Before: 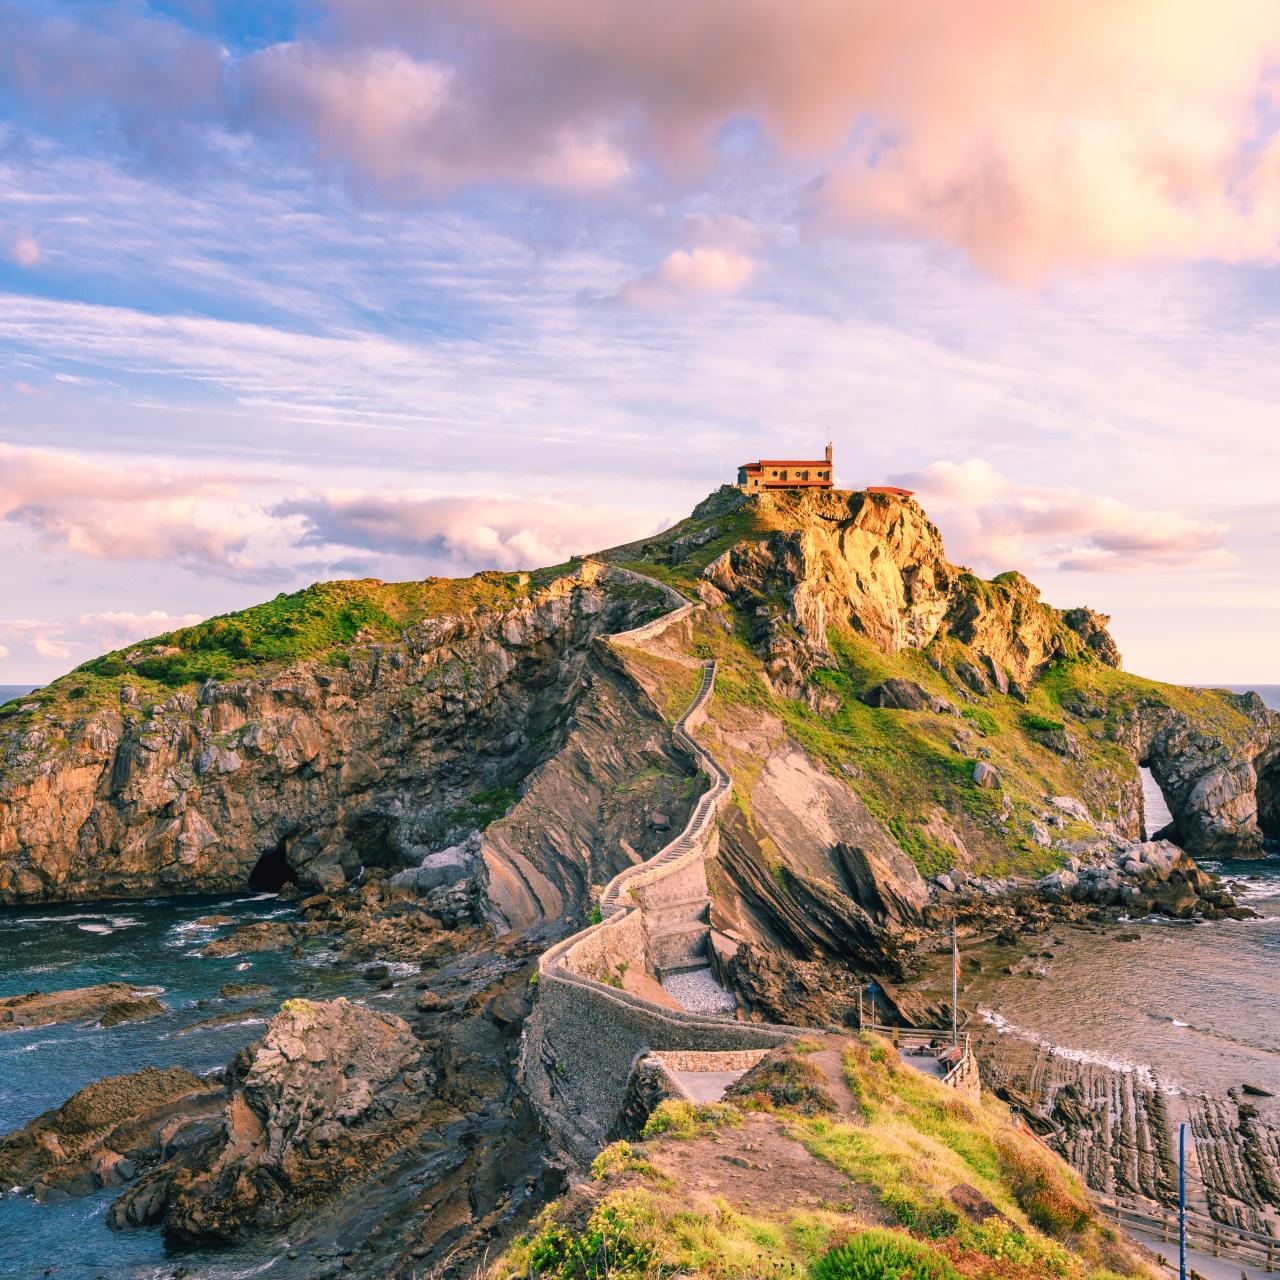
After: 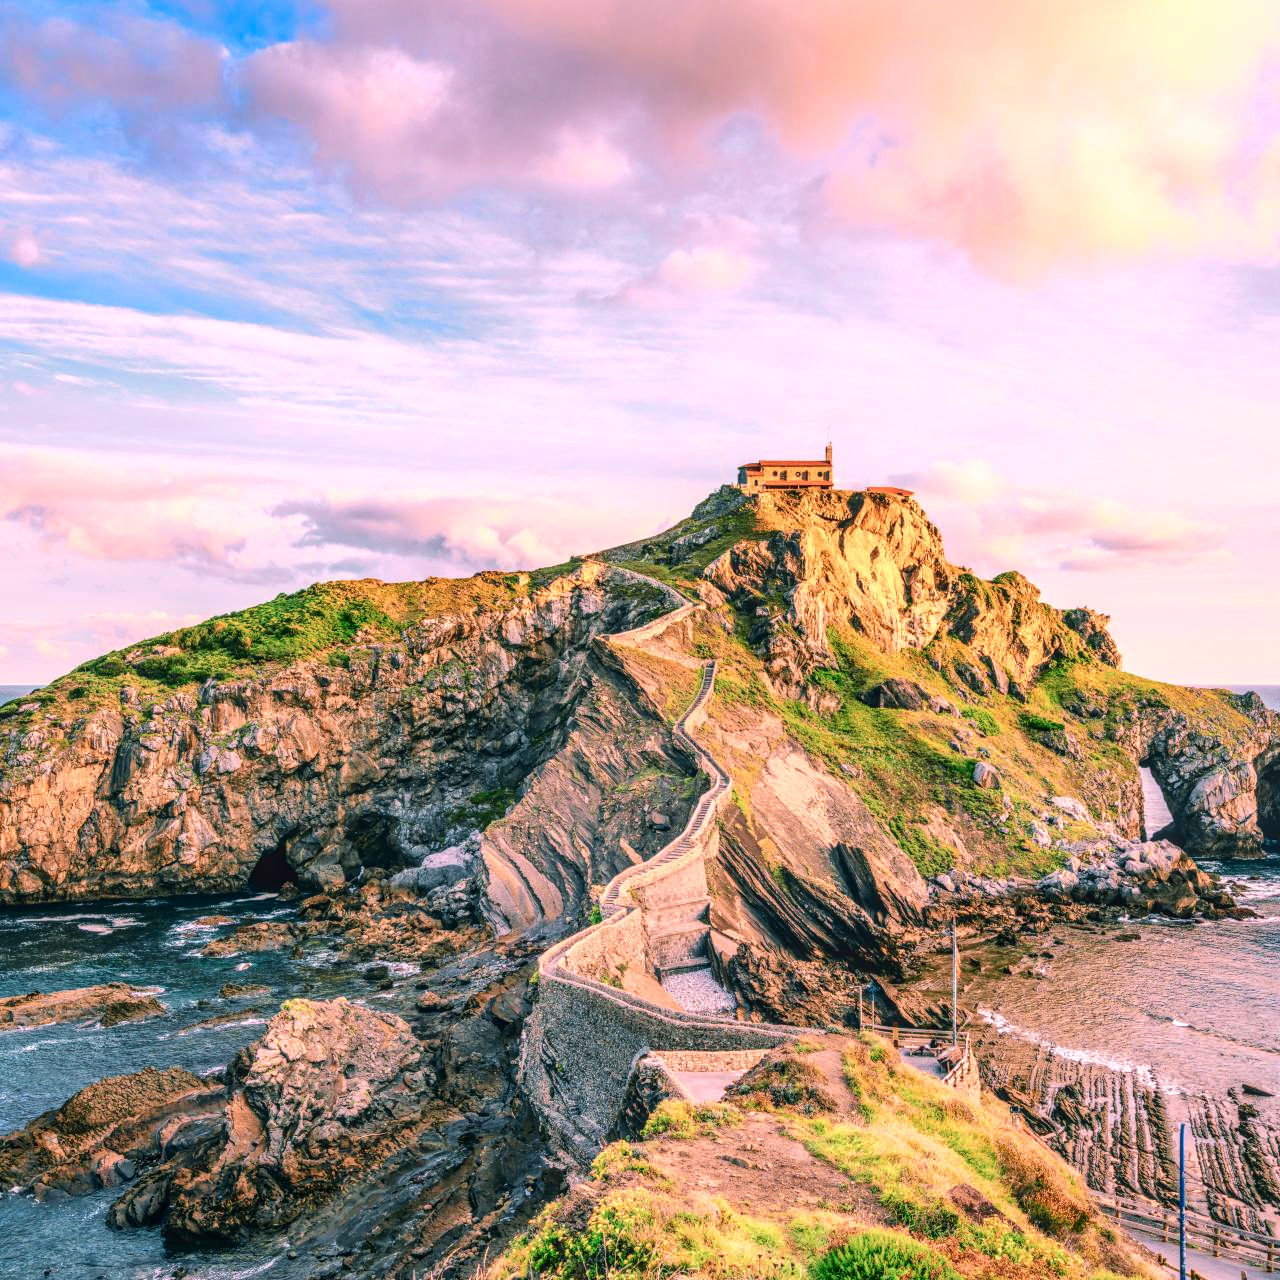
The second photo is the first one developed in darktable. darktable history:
tone curve: curves: ch0 [(0, 0.023) (0.087, 0.065) (0.184, 0.168) (0.45, 0.54) (0.57, 0.683) (0.722, 0.825) (0.877, 0.948) (1, 1)]; ch1 [(0, 0) (0.388, 0.369) (0.44, 0.44) (0.489, 0.481) (0.534, 0.561) (0.657, 0.659) (1, 1)]; ch2 [(0, 0) (0.353, 0.317) (0.408, 0.427) (0.472, 0.46) (0.5, 0.496) (0.537, 0.534) (0.576, 0.592) (0.625, 0.631) (1, 1)], color space Lab, independent channels, preserve colors none
local contrast: highlights 0%, shadows 0%, detail 133%
